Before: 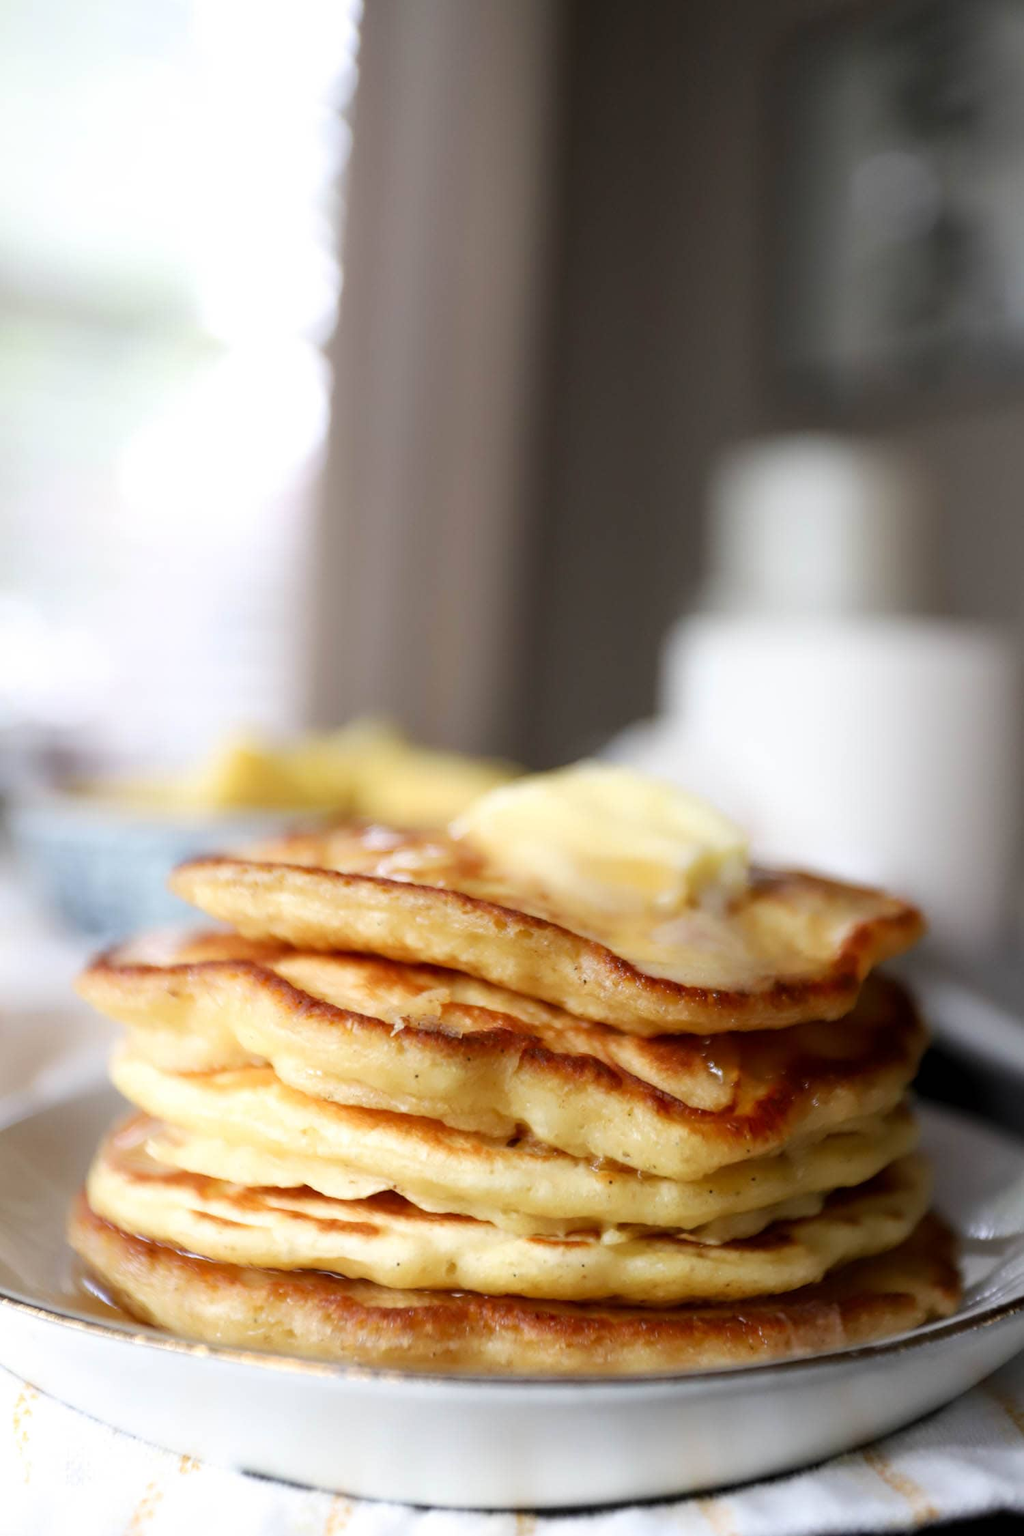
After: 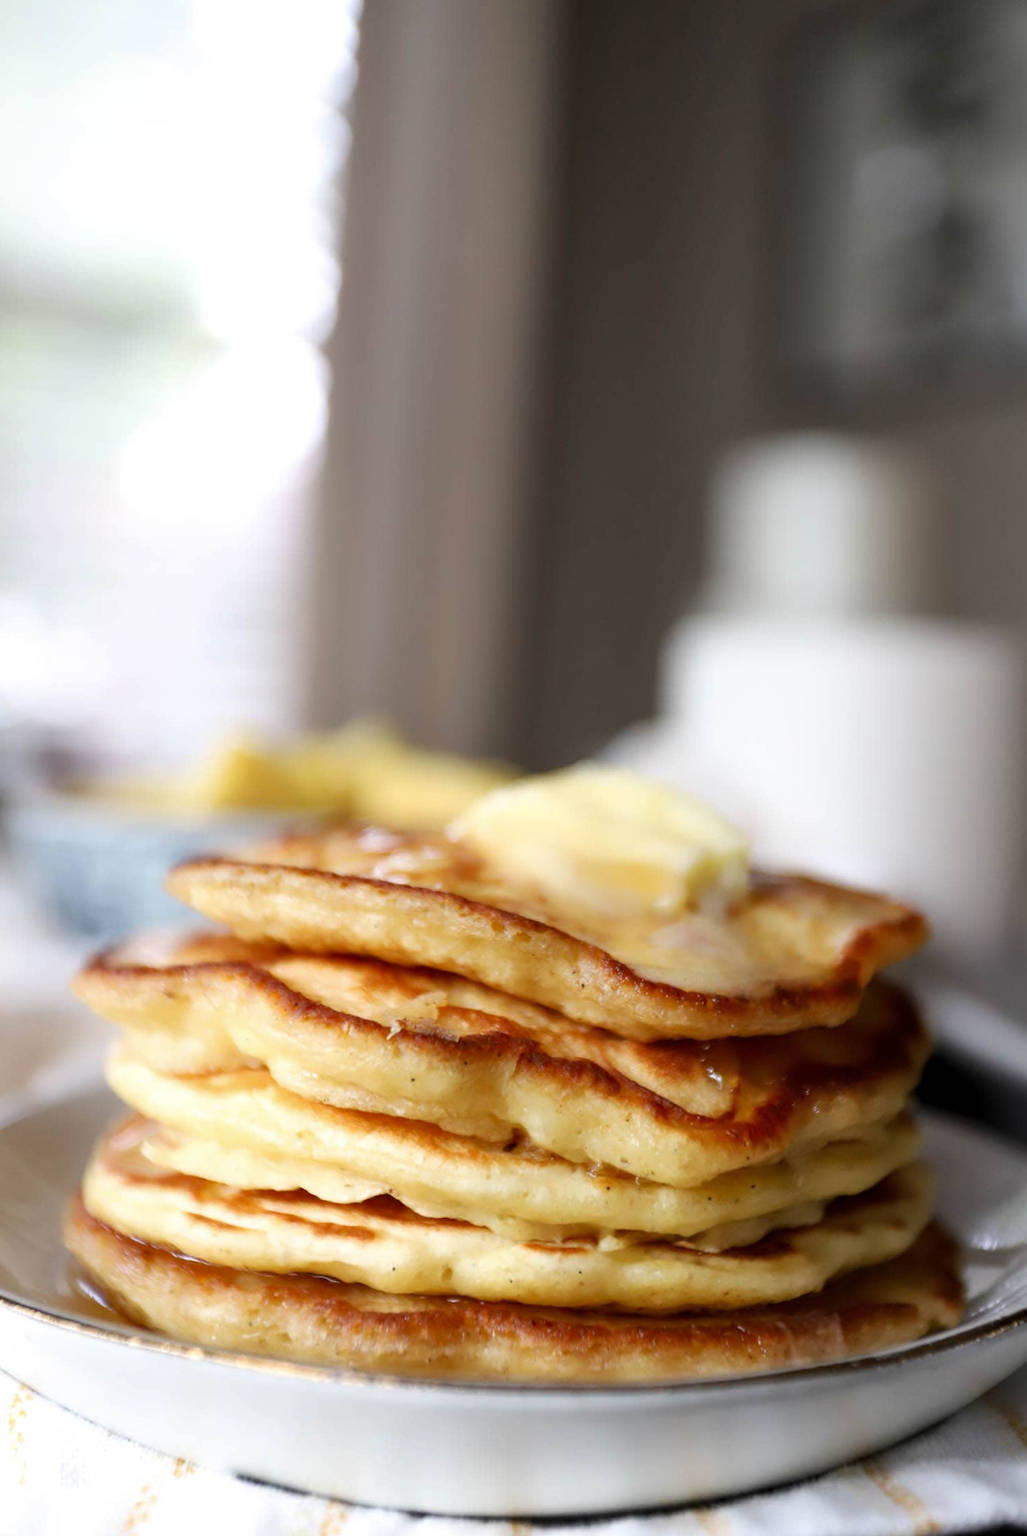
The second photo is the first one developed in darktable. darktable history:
shadows and highlights: shadows 29.61, highlights -30.47, low approximation 0.01, soften with gaussian
rotate and perspective: rotation 0.192°, lens shift (horizontal) -0.015, crop left 0.005, crop right 0.996, crop top 0.006, crop bottom 0.99
